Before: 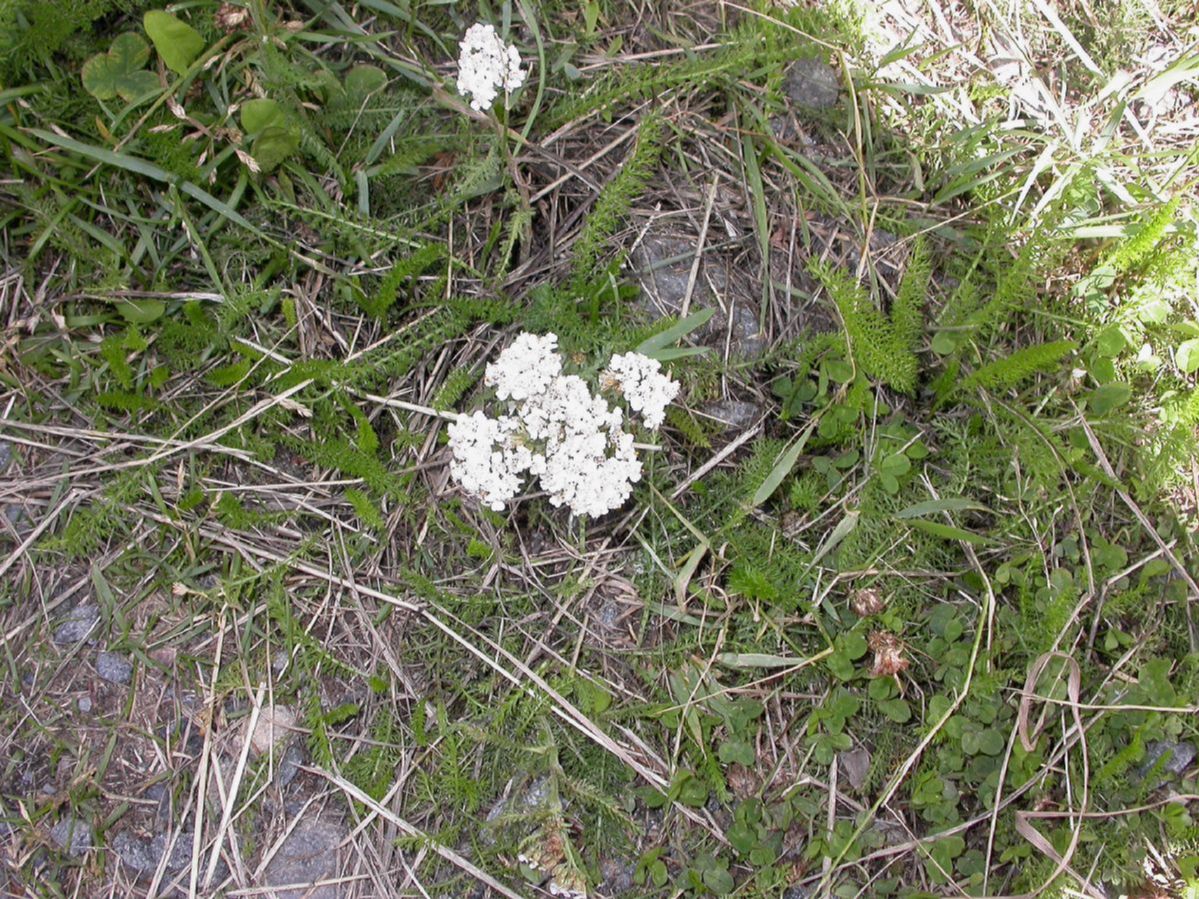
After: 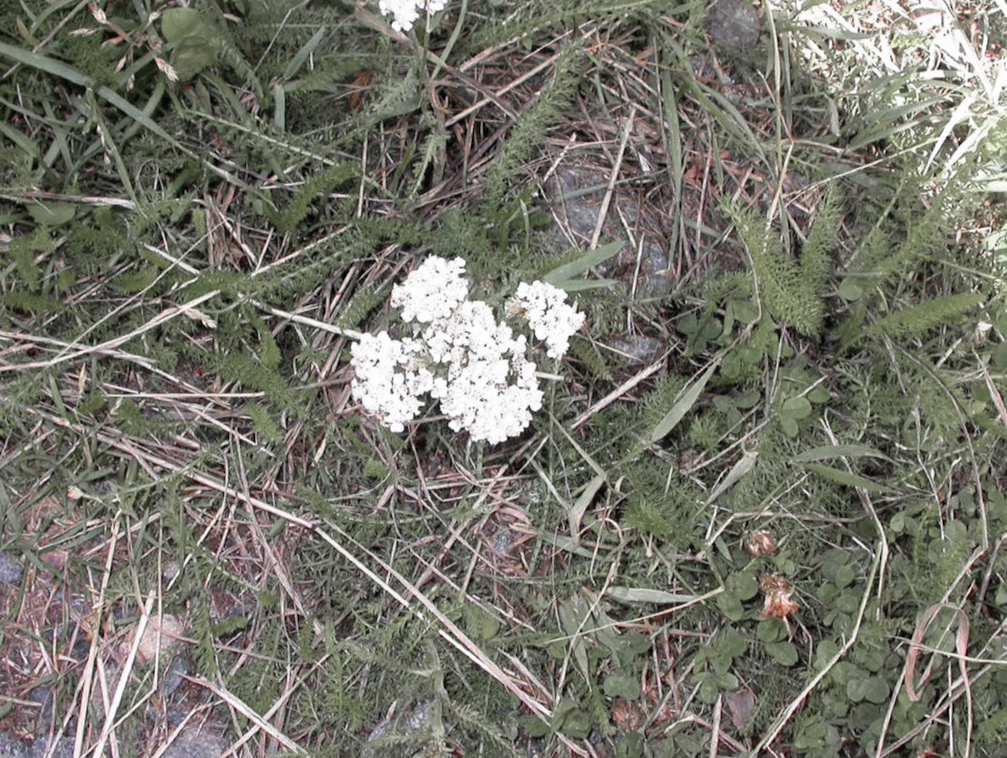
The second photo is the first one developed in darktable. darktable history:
exposure: exposure -0.043 EV, compensate highlight preservation false
crop and rotate: angle -3.14°, left 5.264%, top 5.198%, right 4.736%, bottom 4.357%
color zones: curves: ch1 [(0, 0.708) (0.088, 0.648) (0.245, 0.187) (0.429, 0.326) (0.571, 0.498) (0.714, 0.5) (0.857, 0.5) (1, 0.708)]
shadows and highlights: shadows -12.87, white point adjustment 3.91, highlights 28.6
